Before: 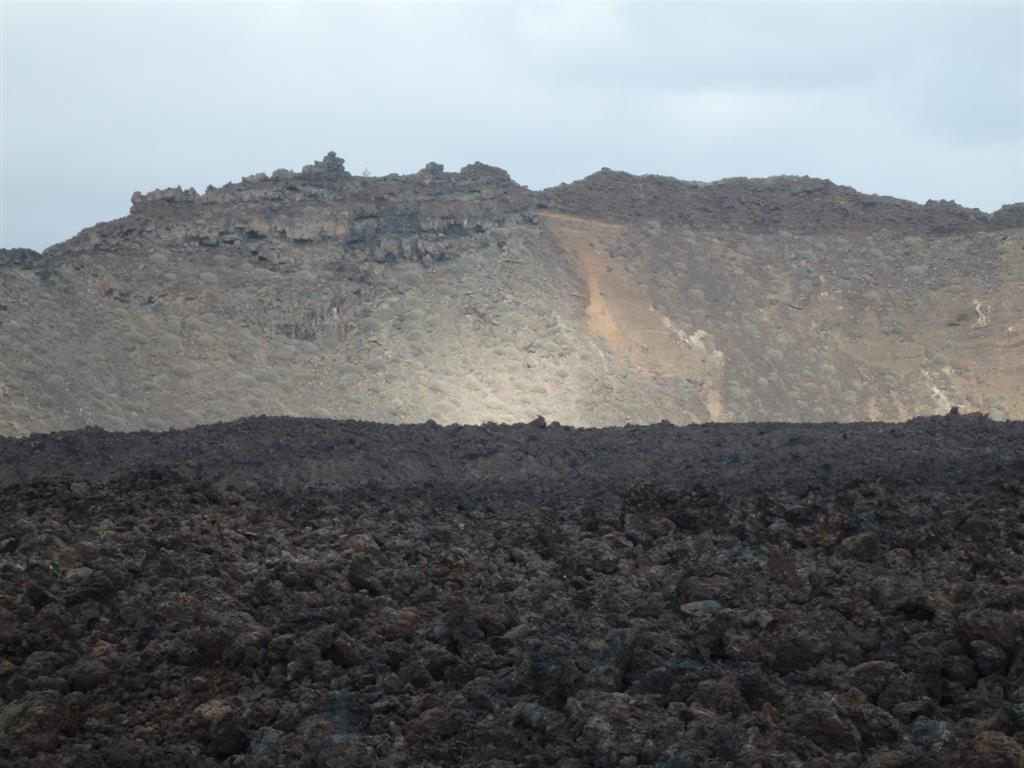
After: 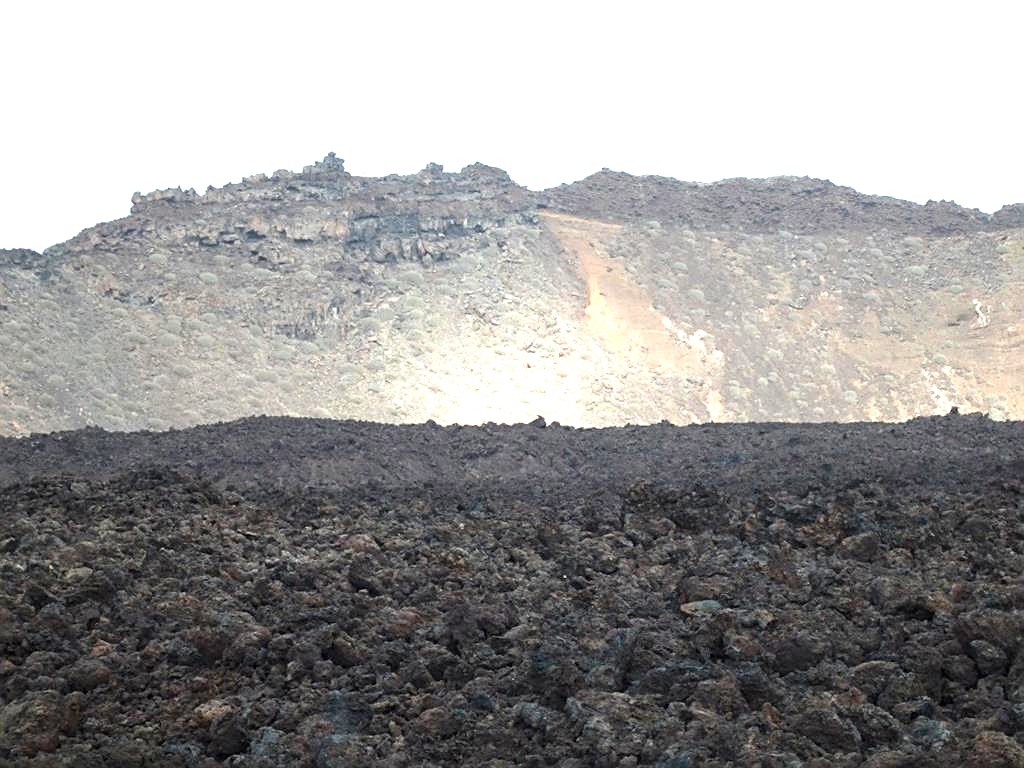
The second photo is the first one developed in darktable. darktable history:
sharpen: on, module defaults
levels: levels [0, 0.394, 0.787]
exposure: black level correction 0.001, exposure 0.5 EV, compensate exposure bias true, compensate highlight preservation false
